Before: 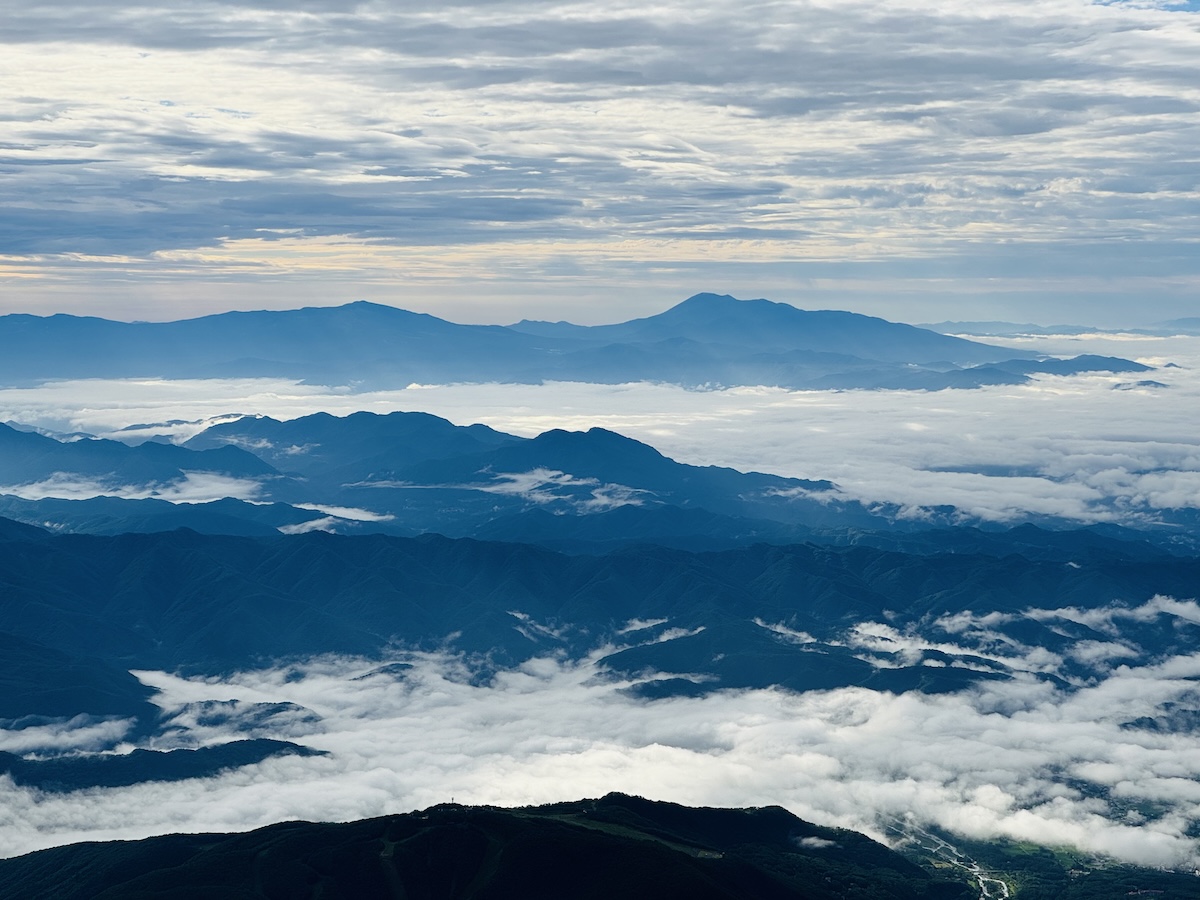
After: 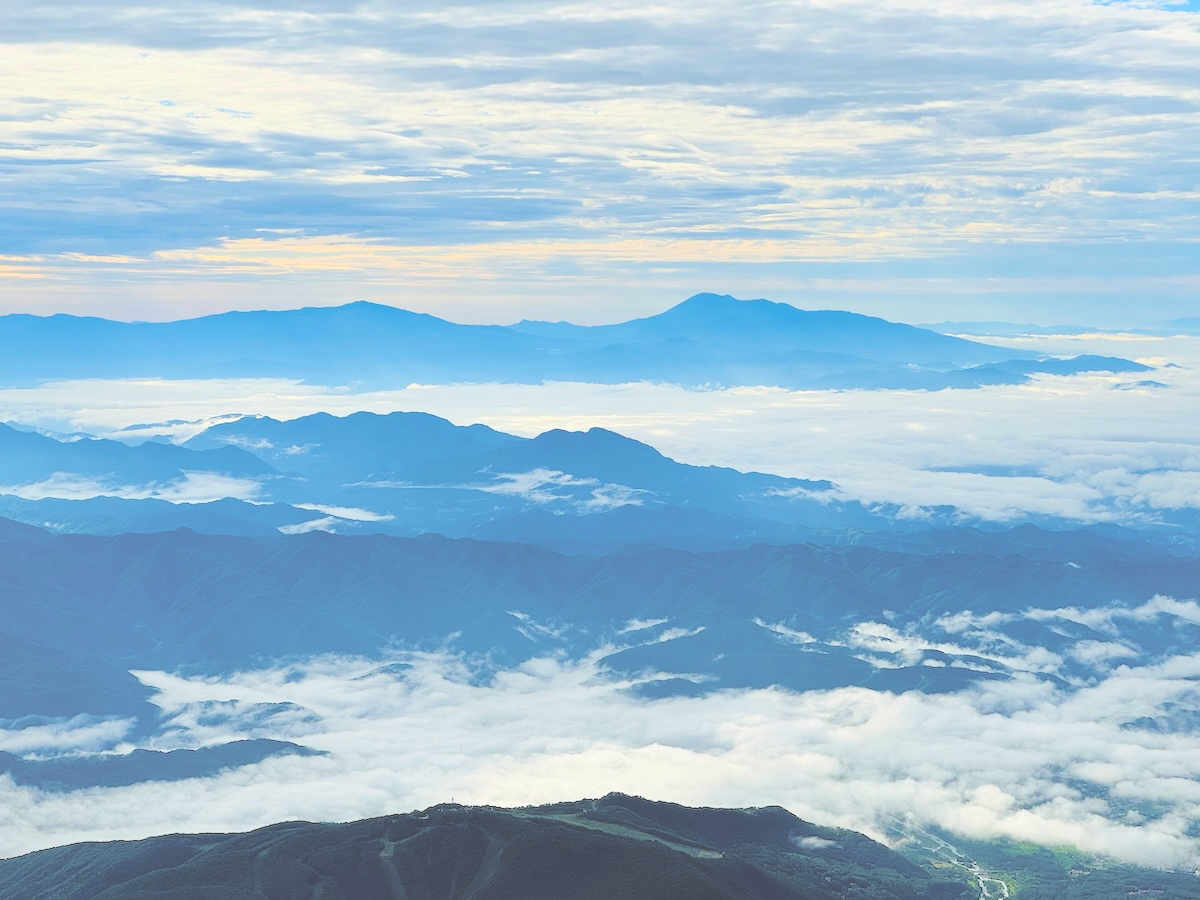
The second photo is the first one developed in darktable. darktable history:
contrast brightness saturation: brightness 1
shadows and highlights: on, module defaults
